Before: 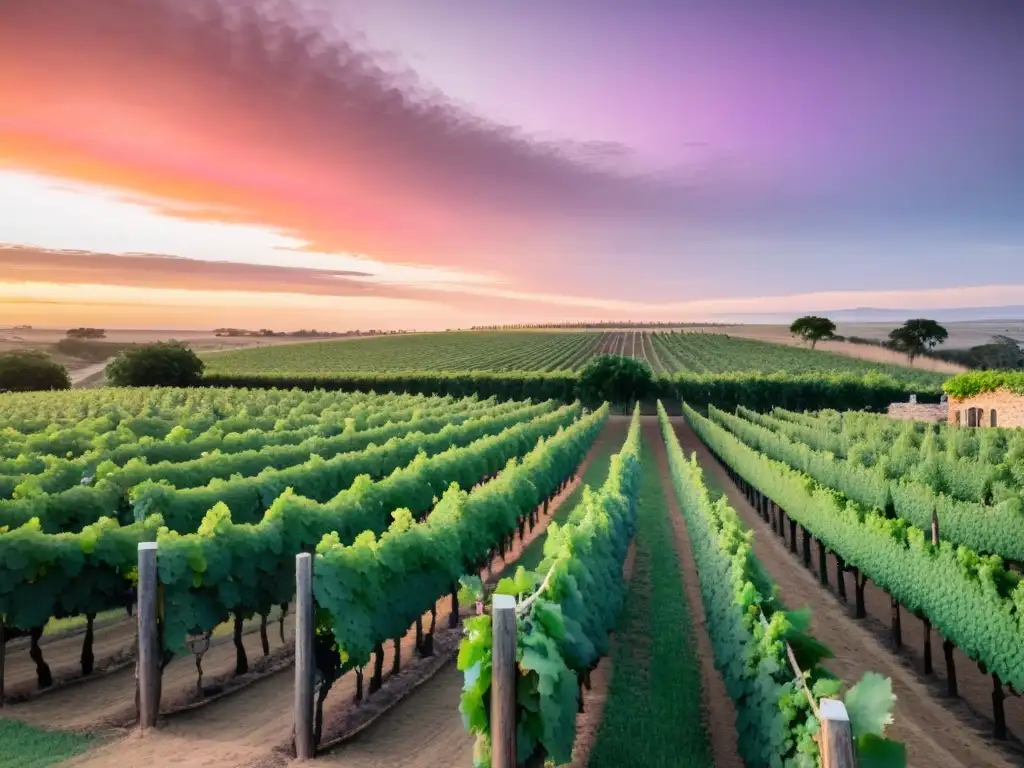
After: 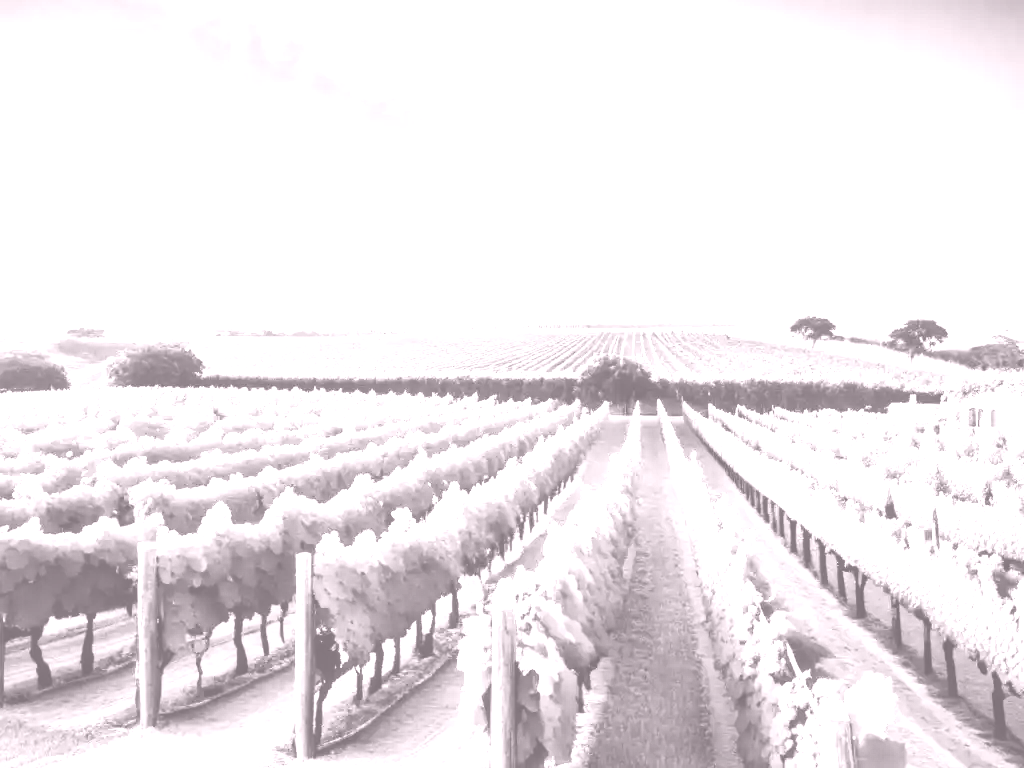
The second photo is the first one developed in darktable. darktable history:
colorize: hue 25.2°, saturation 83%, source mix 82%, lightness 79%, version 1
tone equalizer: on, module defaults
local contrast: on, module defaults
base curve: curves: ch0 [(0, 0) (0.028, 0.03) (0.121, 0.232) (0.46, 0.748) (0.859, 0.968) (1, 1)], preserve colors none
